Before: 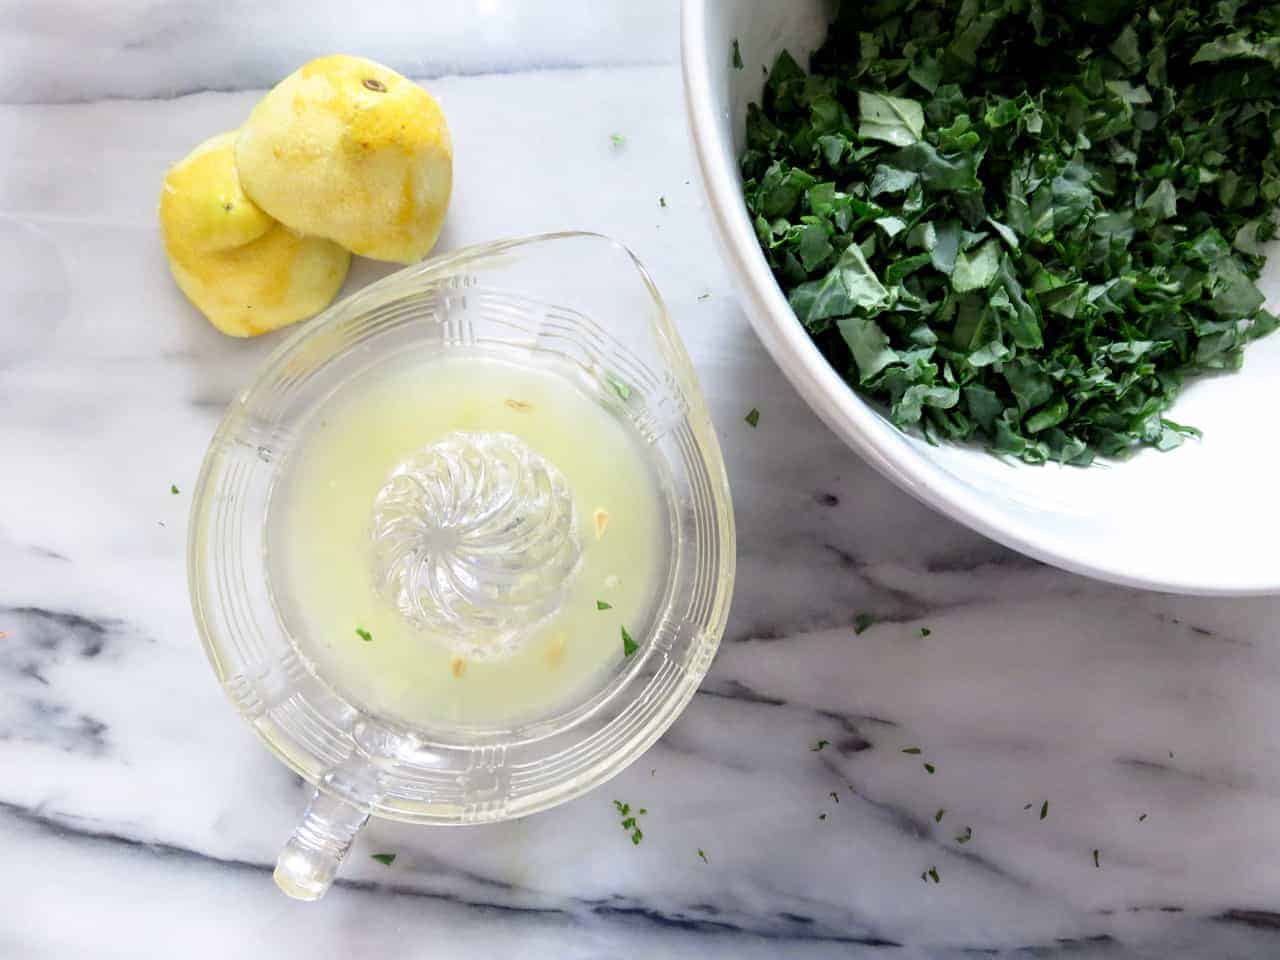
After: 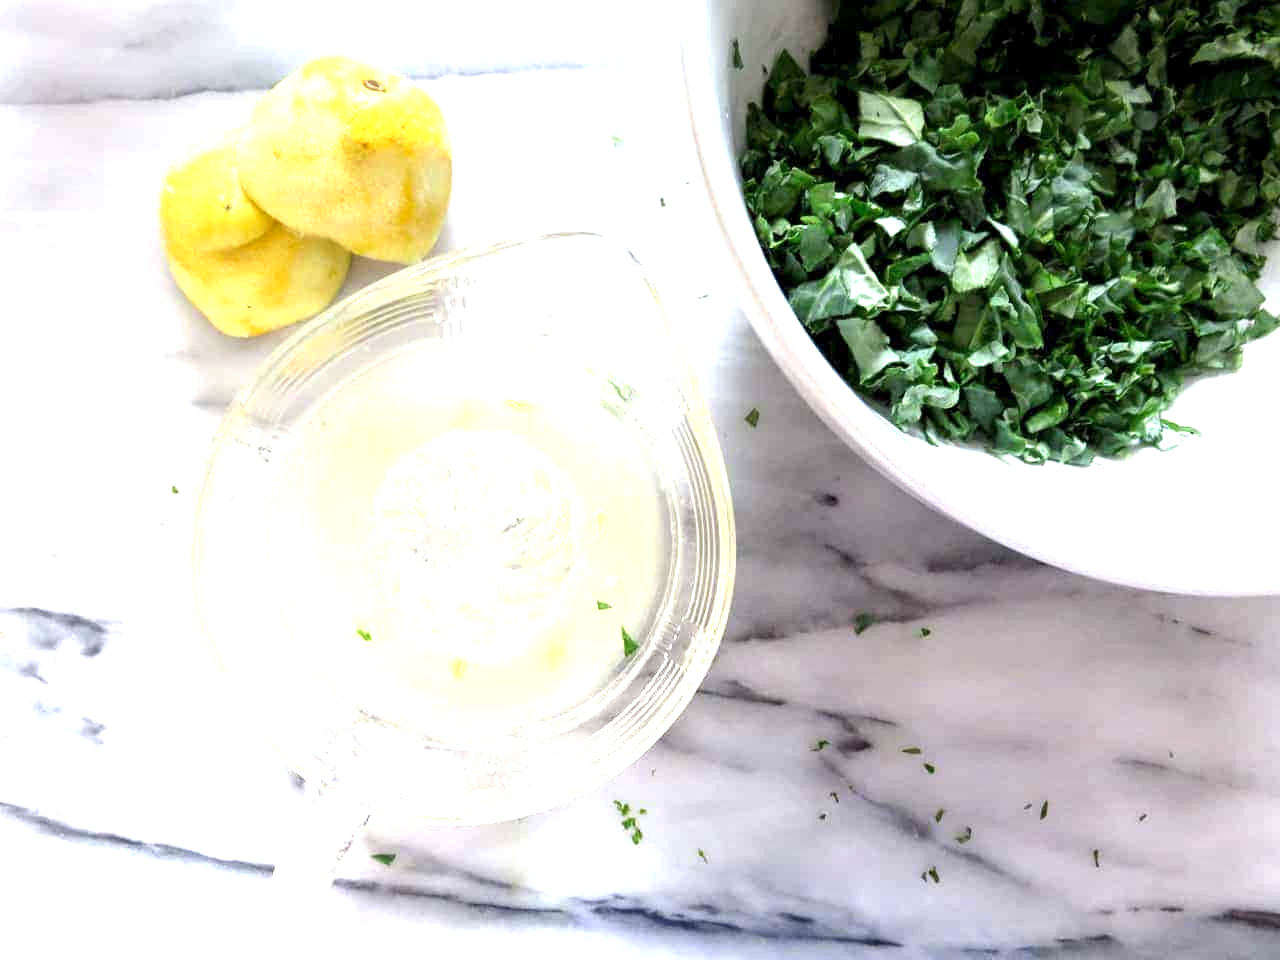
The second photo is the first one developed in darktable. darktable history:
graduated density: rotation -0.352°, offset 57.64
exposure: exposure 1.25 EV, compensate exposure bias true, compensate highlight preservation false
local contrast: highlights 100%, shadows 100%, detail 120%, midtone range 0.2
